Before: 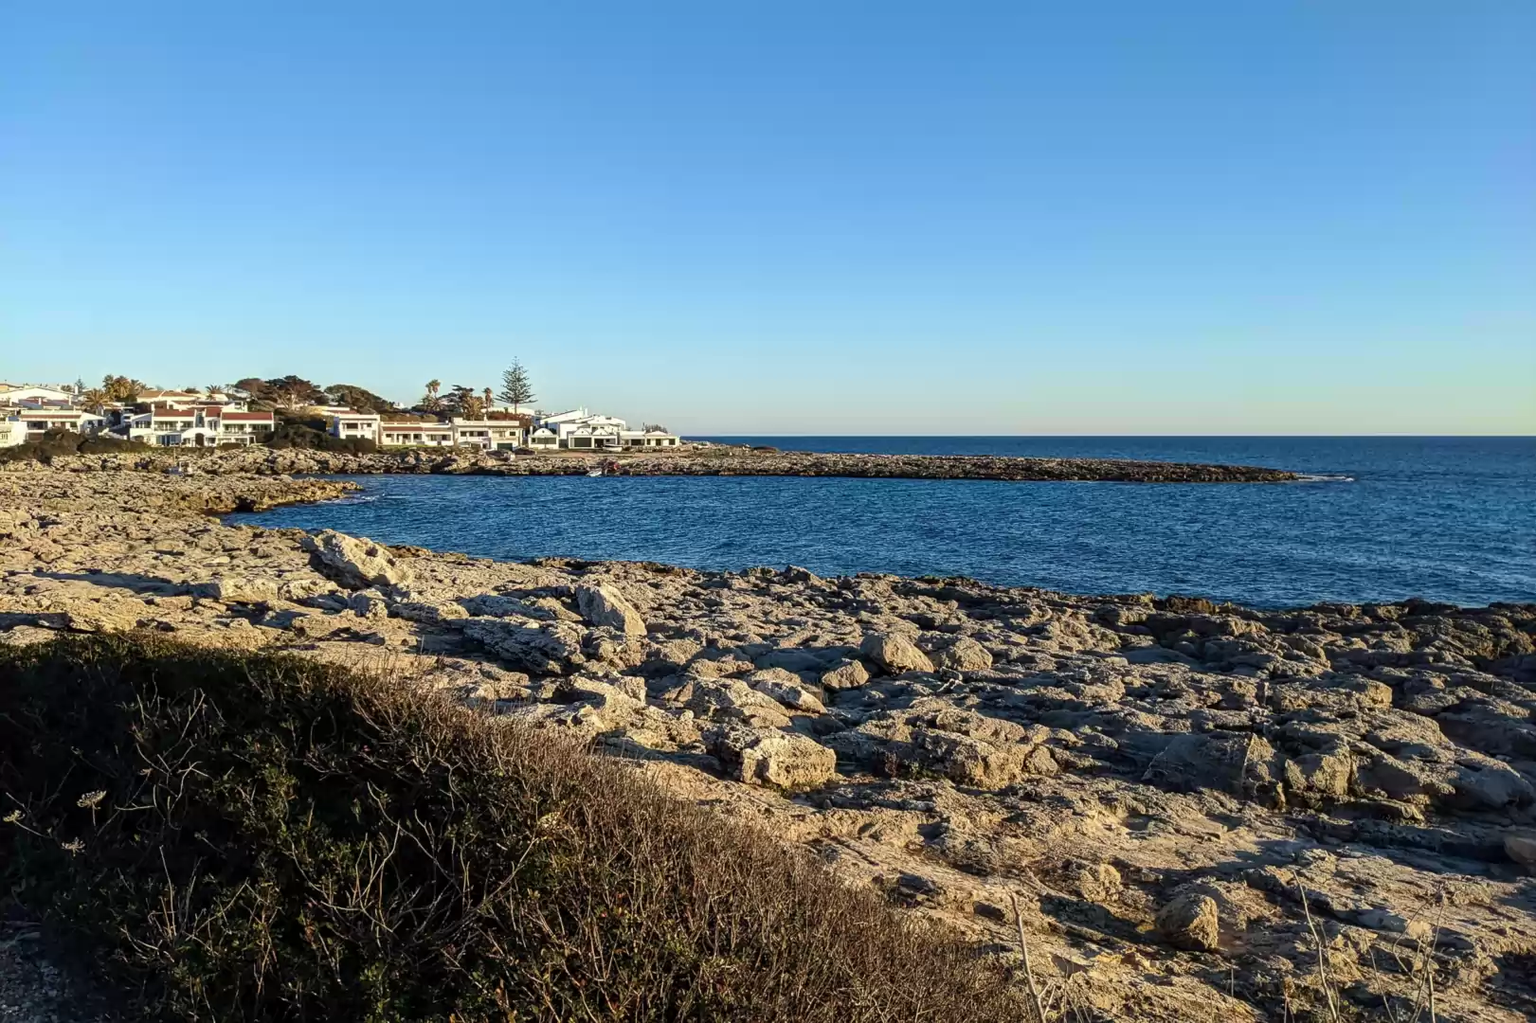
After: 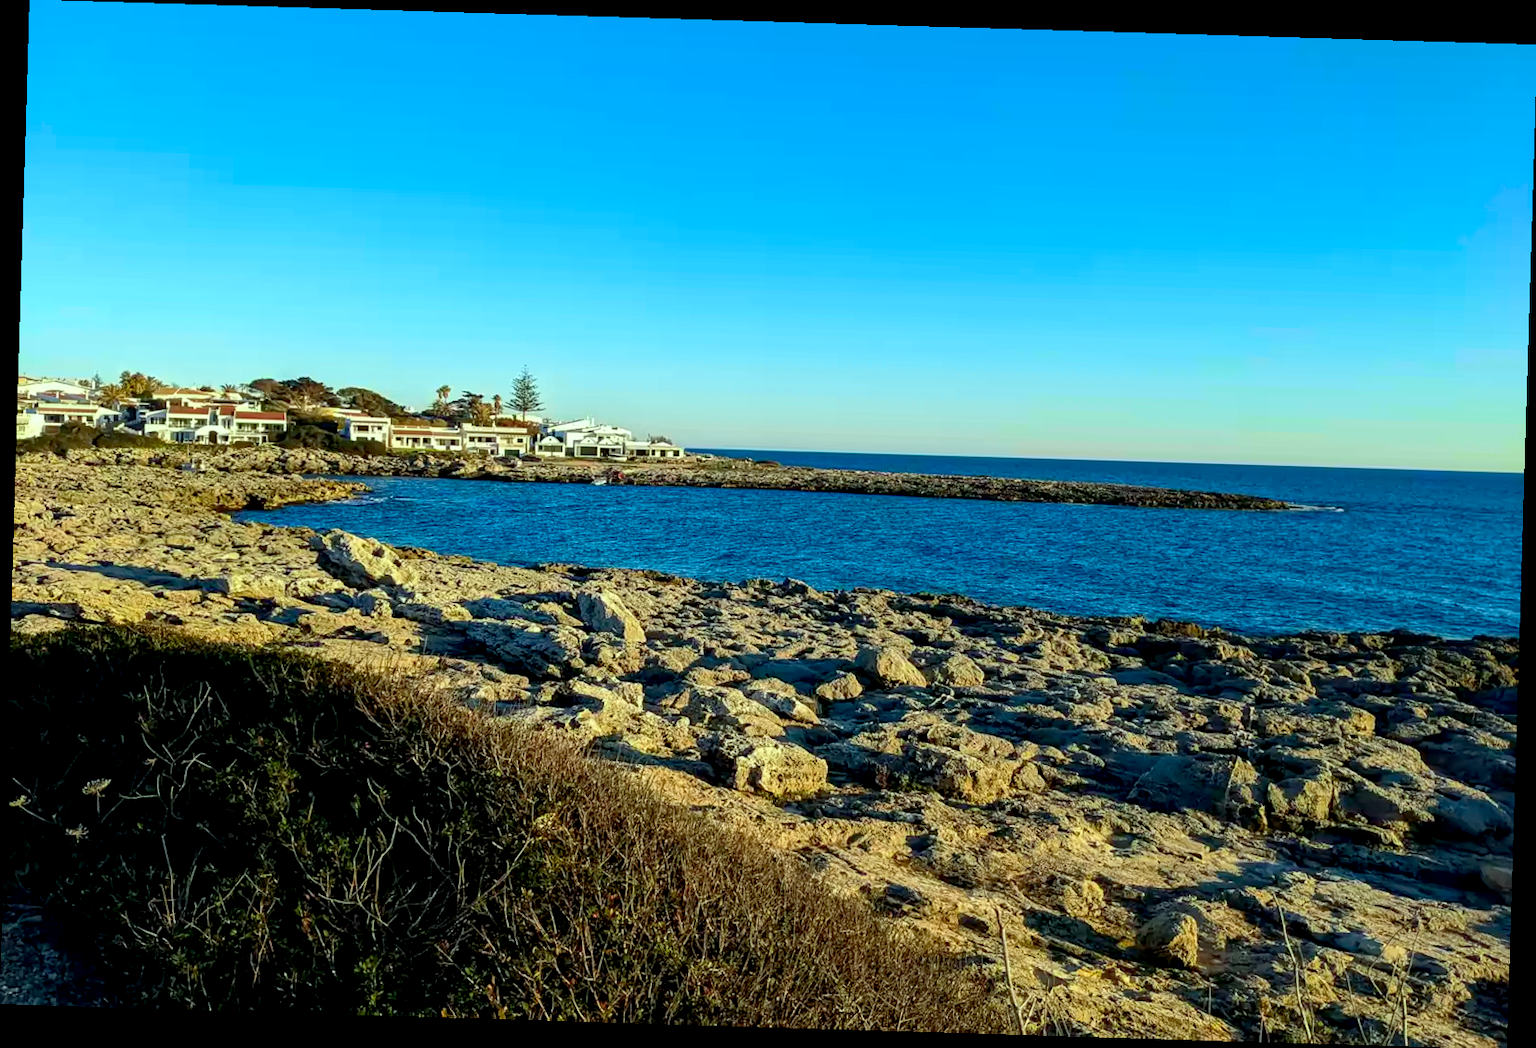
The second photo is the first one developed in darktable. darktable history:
color correction: highlights a* -7.33, highlights b* 1.26, shadows a* -3.55, saturation 1.4
rotate and perspective: rotation 1.72°, automatic cropping off
exposure: black level correction 0.007, exposure 0.093 EV, compensate highlight preservation false
